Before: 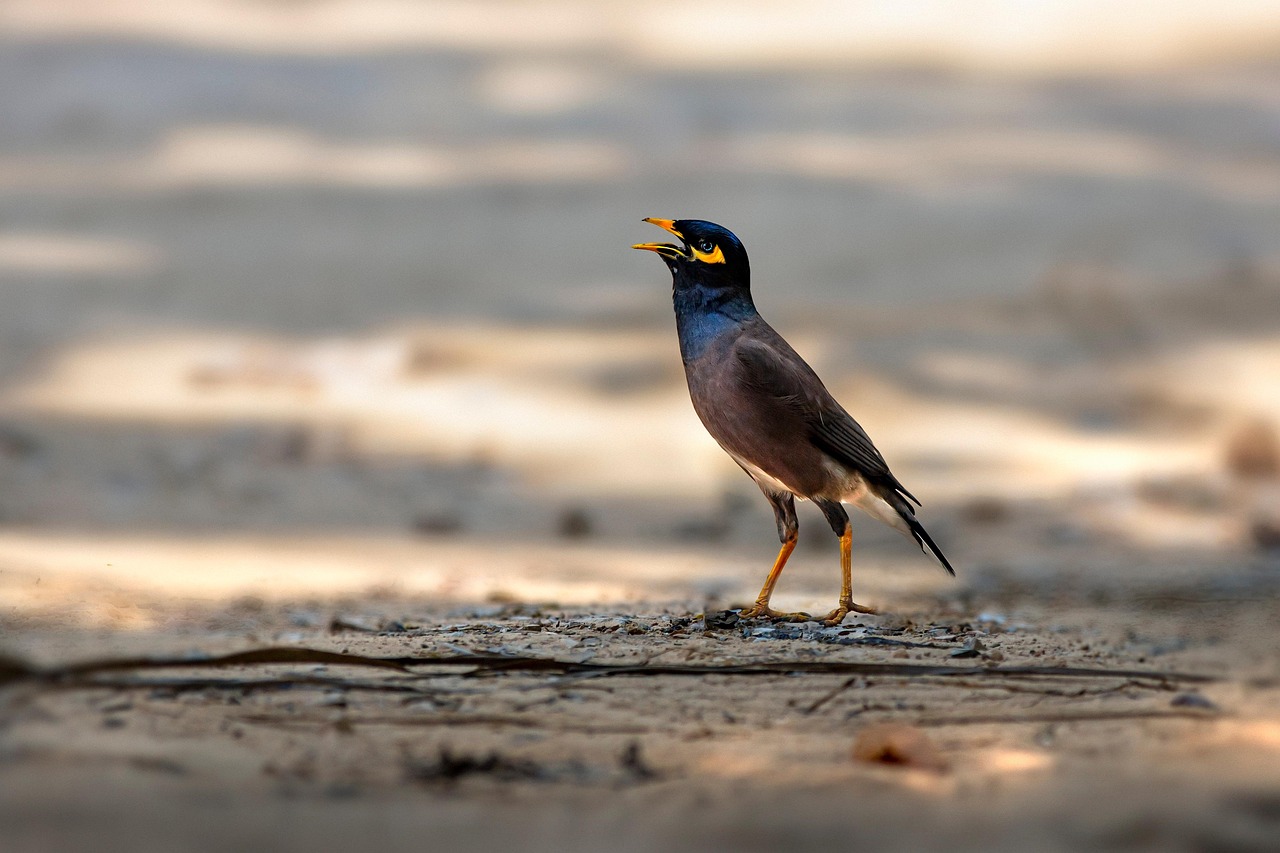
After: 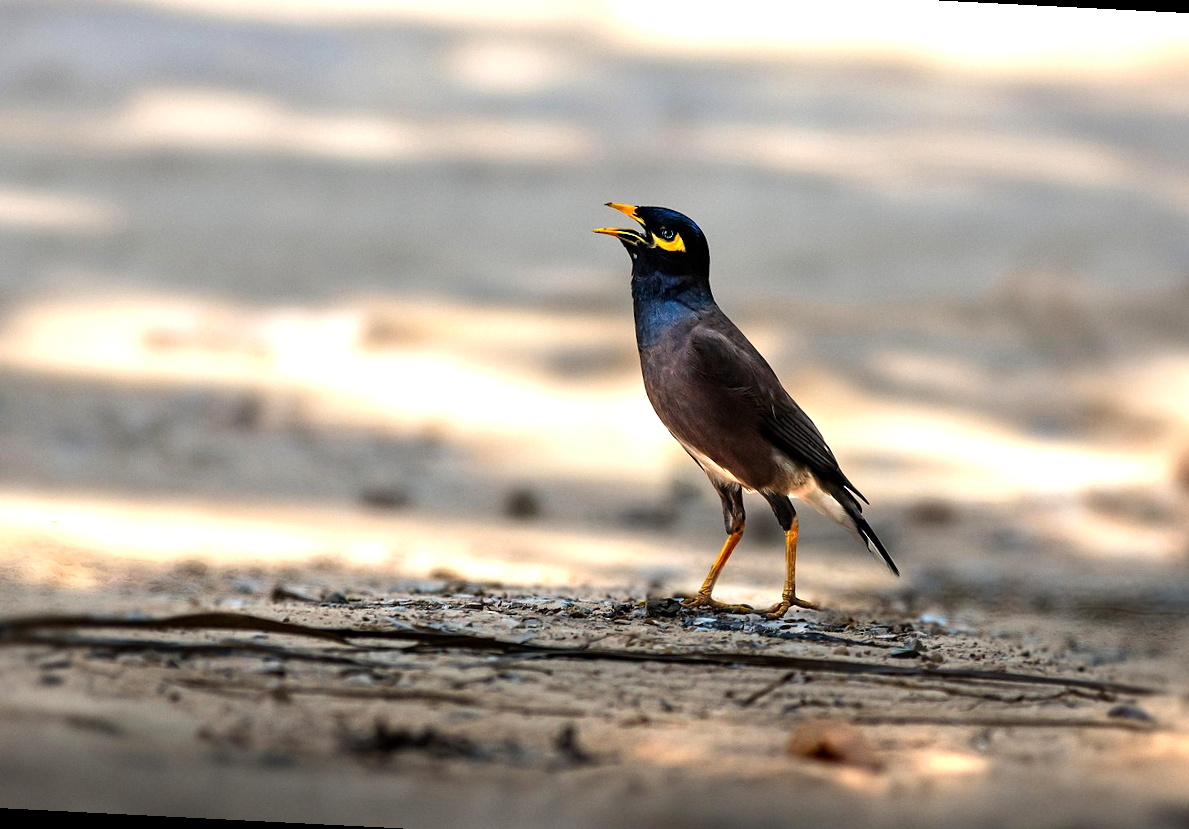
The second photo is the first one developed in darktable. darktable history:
tone equalizer: -8 EV -0.733 EV, -7 EV -0.673 EV, -6 EV -0.604 EV, -5 EV -0.379 EV, -3 EV 0.386 EV, -2 EV 0.6 EV, -1 EV 0.678 EV, +0 EV 0.72 EV, edges refinement/feathering 500, mask exposure compensation -1.57 EV, preserve details no
crop and rotate: angle -2.9°, left 5.267%, top 5.228%, right 4.735%, bottom 4.244%
